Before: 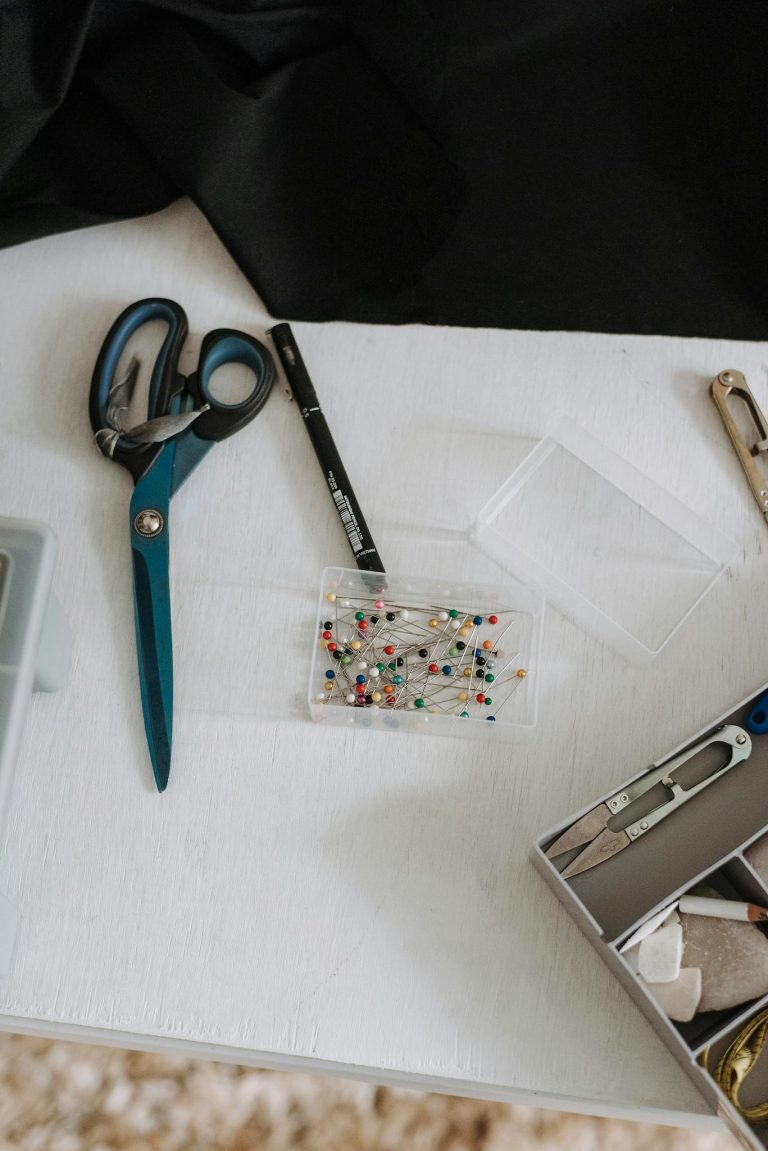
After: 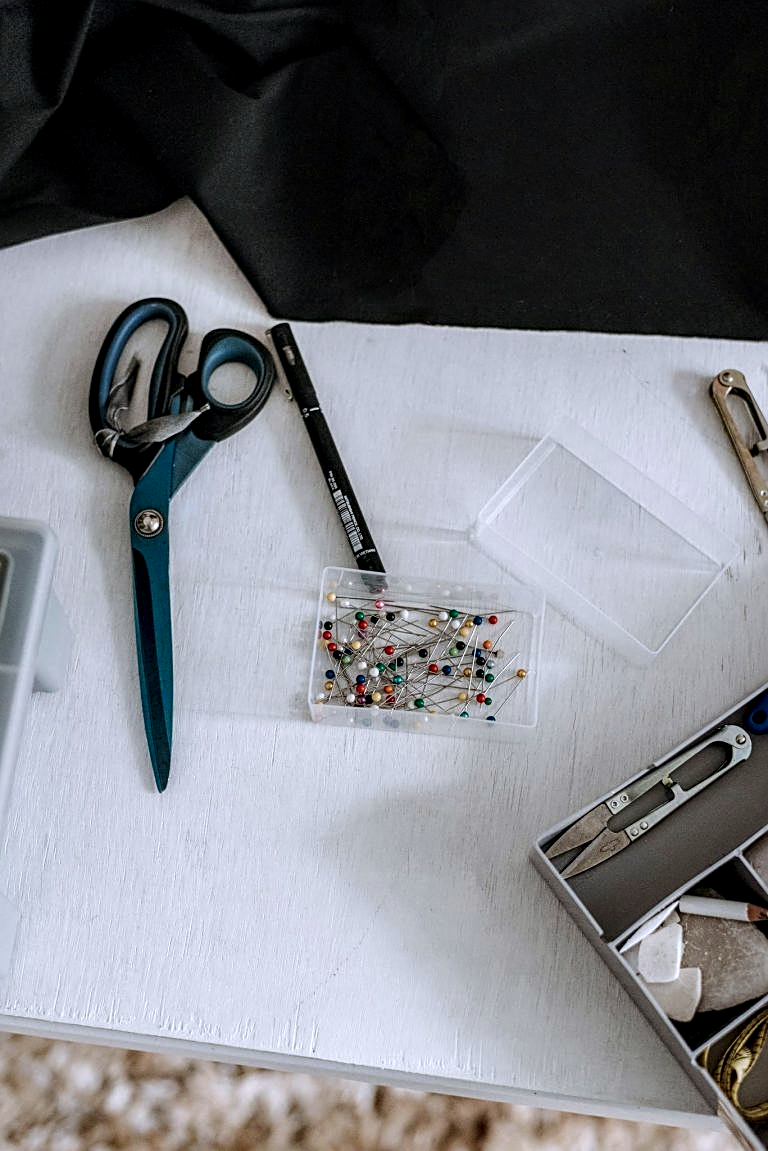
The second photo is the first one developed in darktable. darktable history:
color calibration: illuminant as shot in camera, x 0.358, y 0.373, temperature 4628.91 K
local contrast: highlights 60%, shadows 63%, detail 160%
sharpen: on, module defaults
